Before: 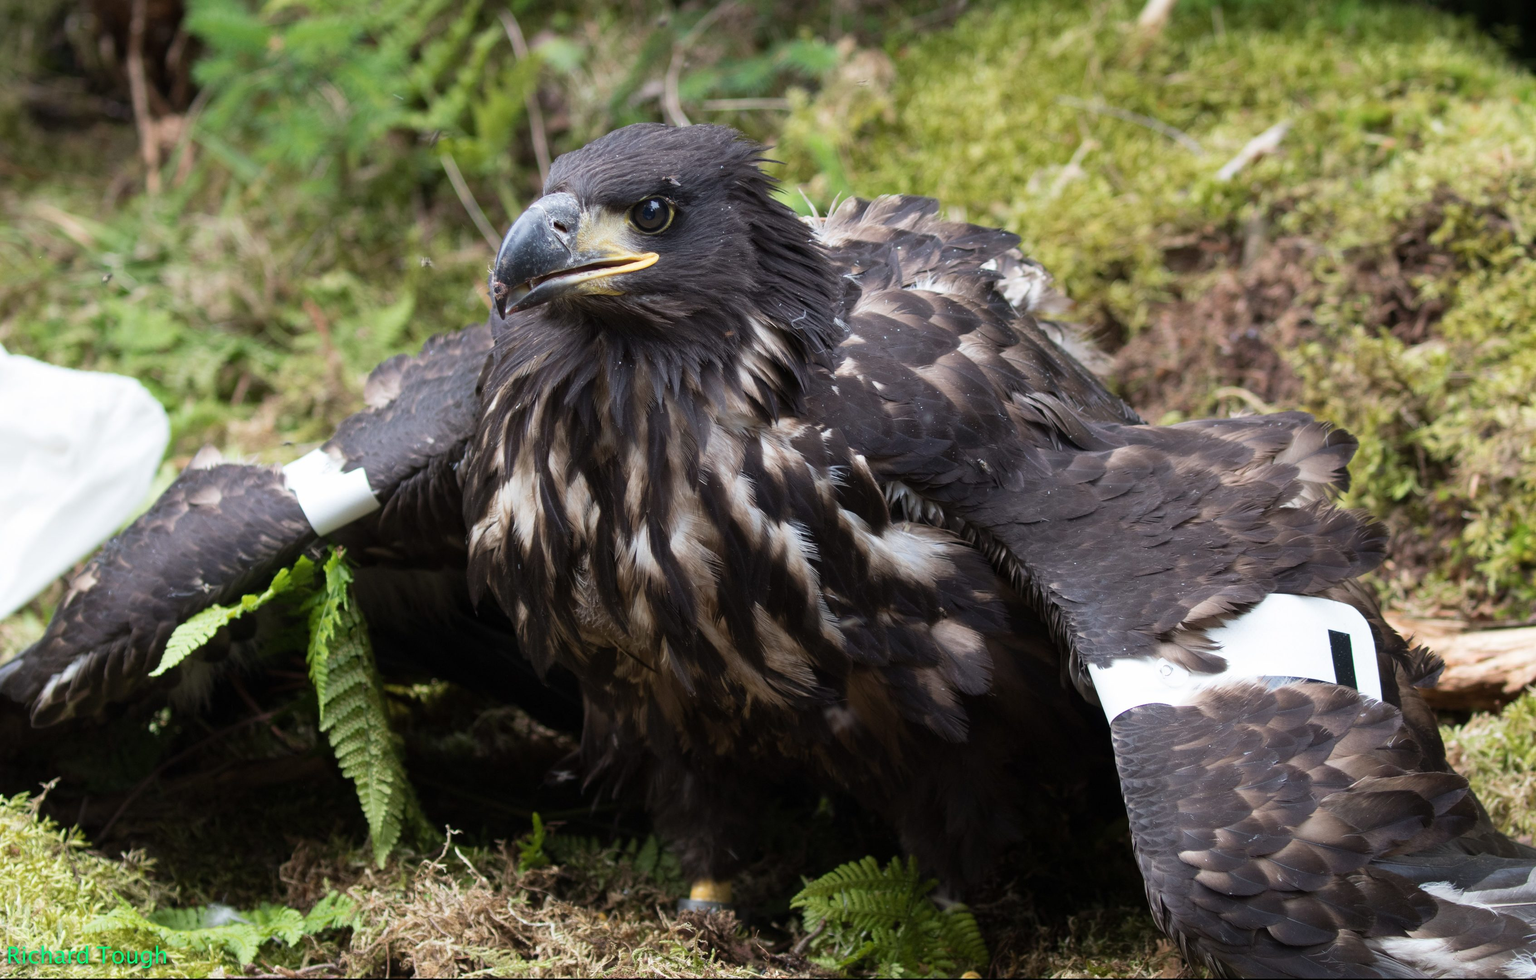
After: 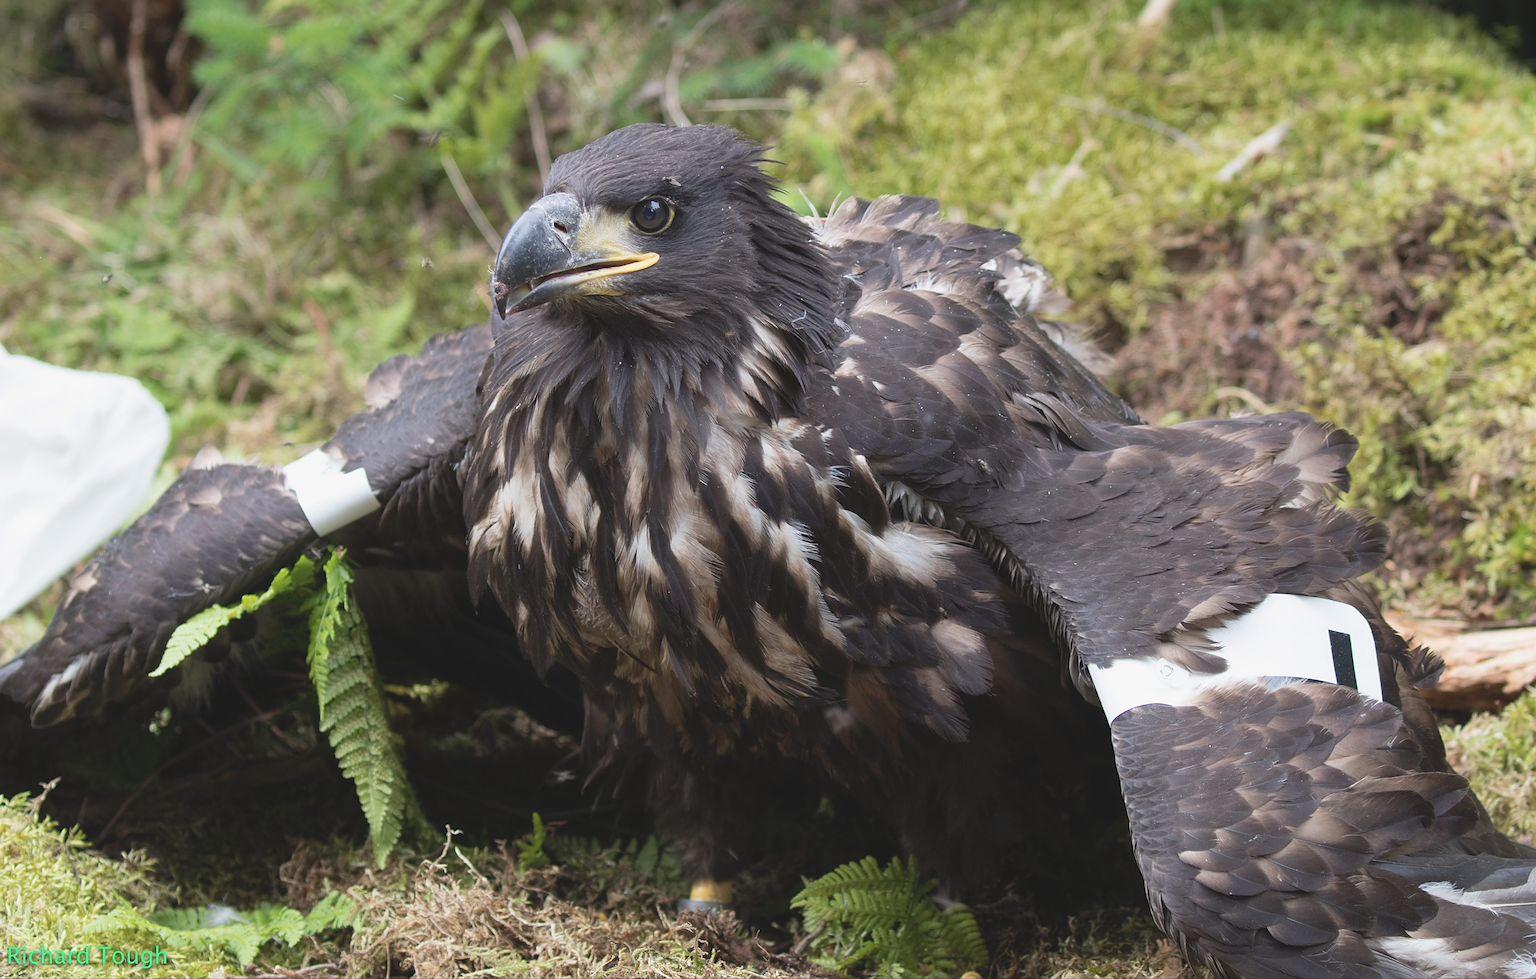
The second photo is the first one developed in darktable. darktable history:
contrast brightness saturation: contrast -0.153, brightness 0.048, saturation -0.126
sharpen: on, module defaults
exposure: exposure 0.195 EV, compensate exposure bias true, compensate highlight preservation false
